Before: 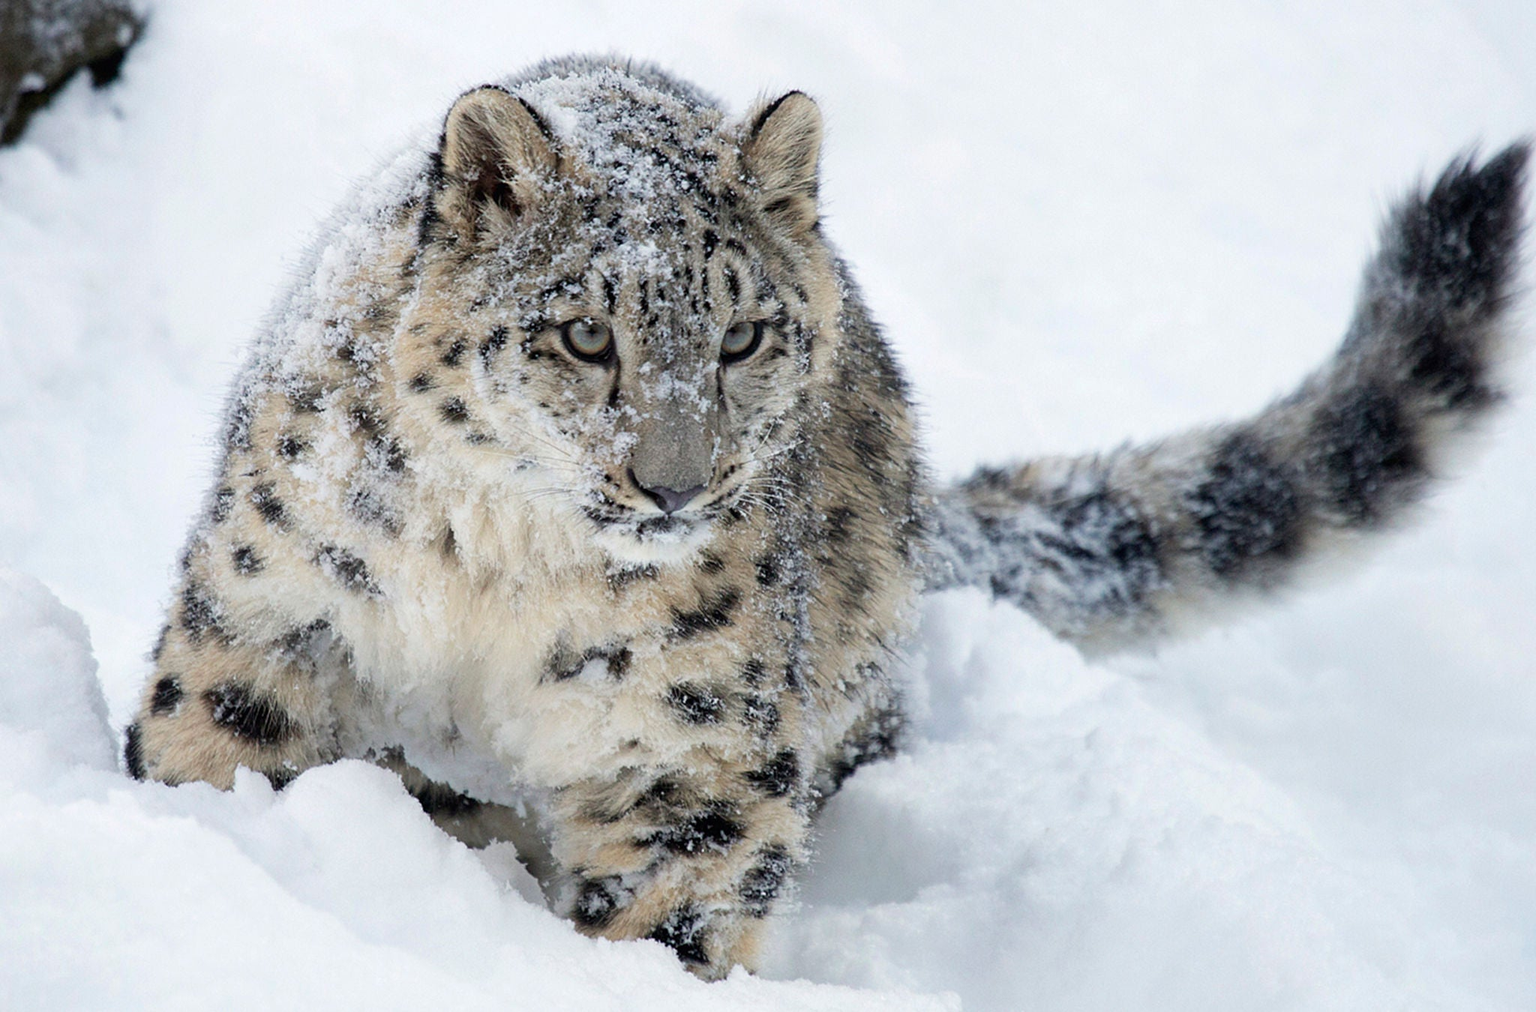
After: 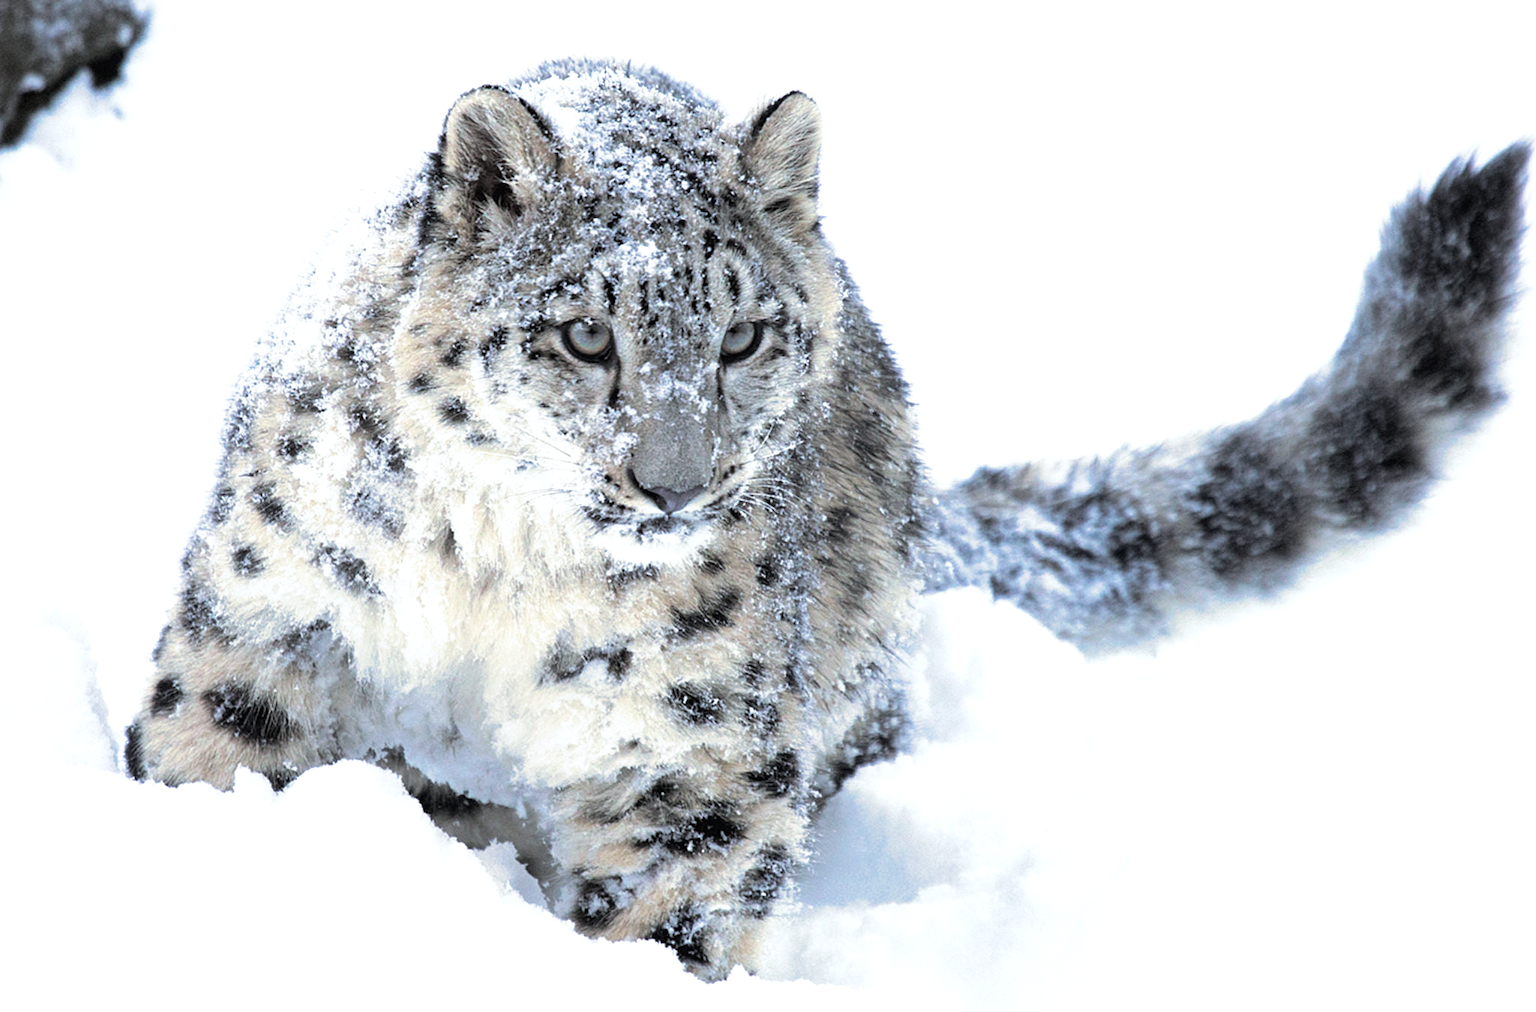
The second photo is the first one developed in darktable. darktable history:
exposure: exposure 0.6 EV, compensate highlight preservation false
color calibration: illuminant as shot in camera, x 0.369, y 0.376, temperature 4328.46 K, gamut compression 3
split-toning: shadows › hue 43.2°, shadows › saturation 0, highlights › hue 50.4°, highlights › saturation 1
